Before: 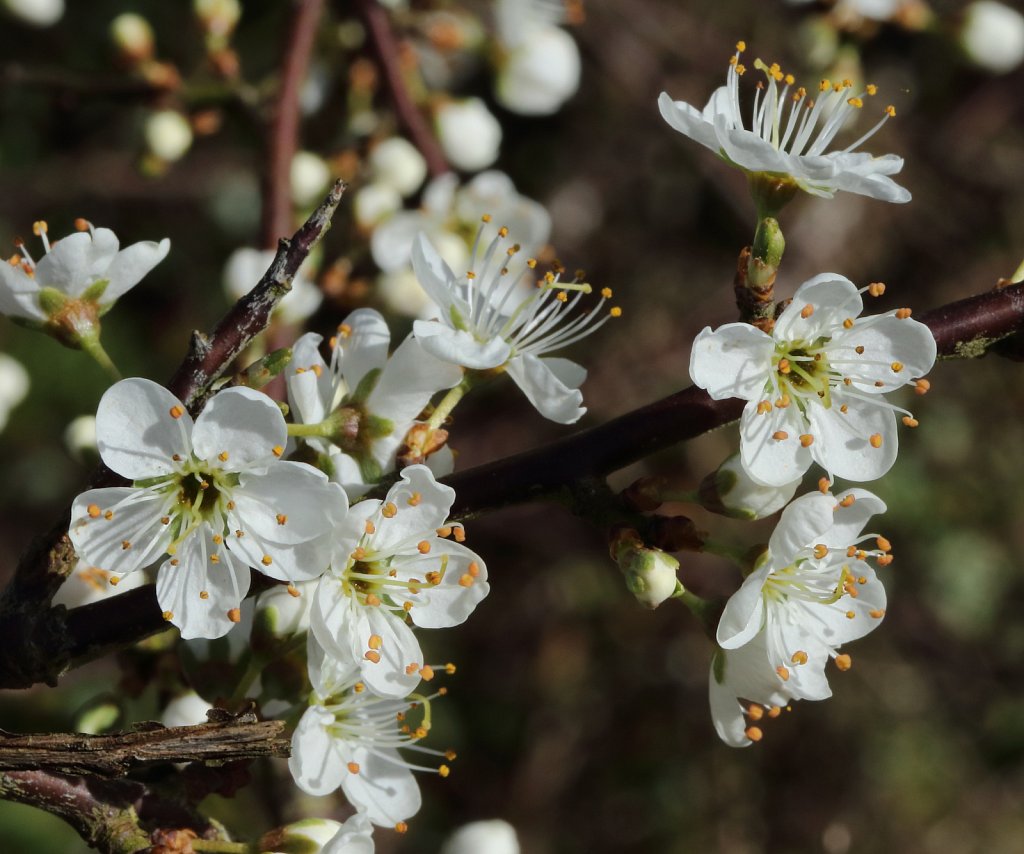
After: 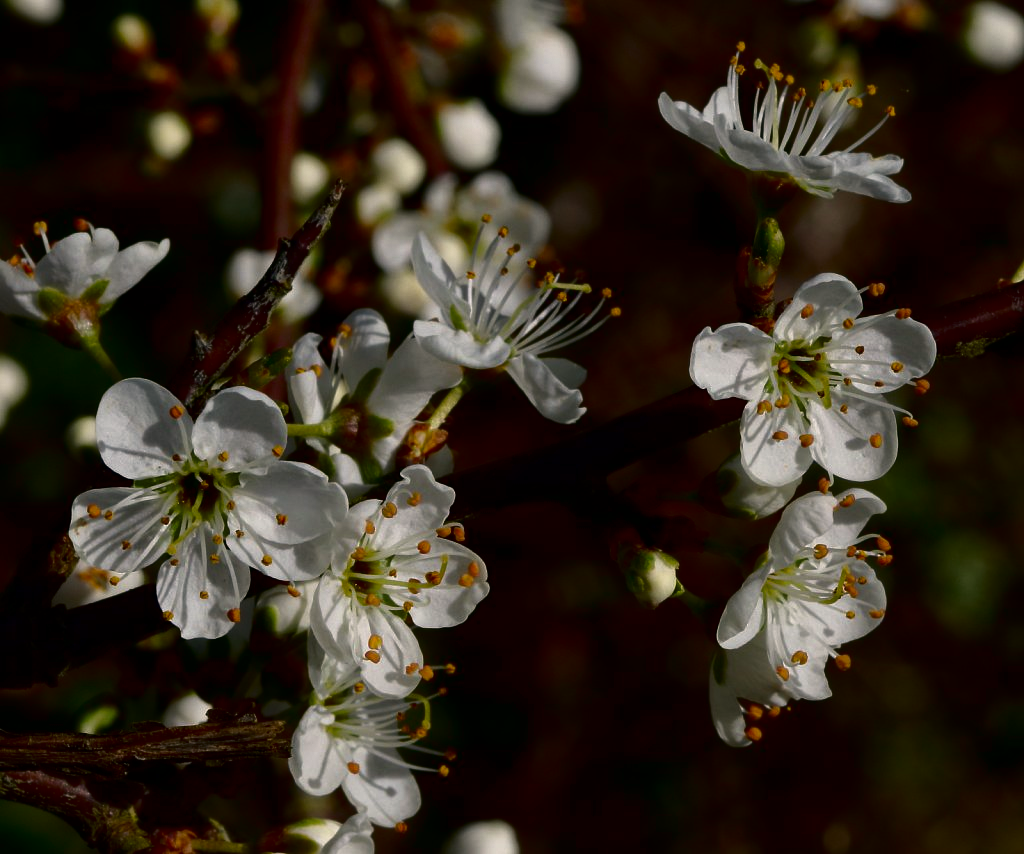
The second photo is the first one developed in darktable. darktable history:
contrast brightness saturation: contrast 0.09, brightness -0.59, saturation 0.17
color correction: highlights a* 5.81, highlights b* 4.84
